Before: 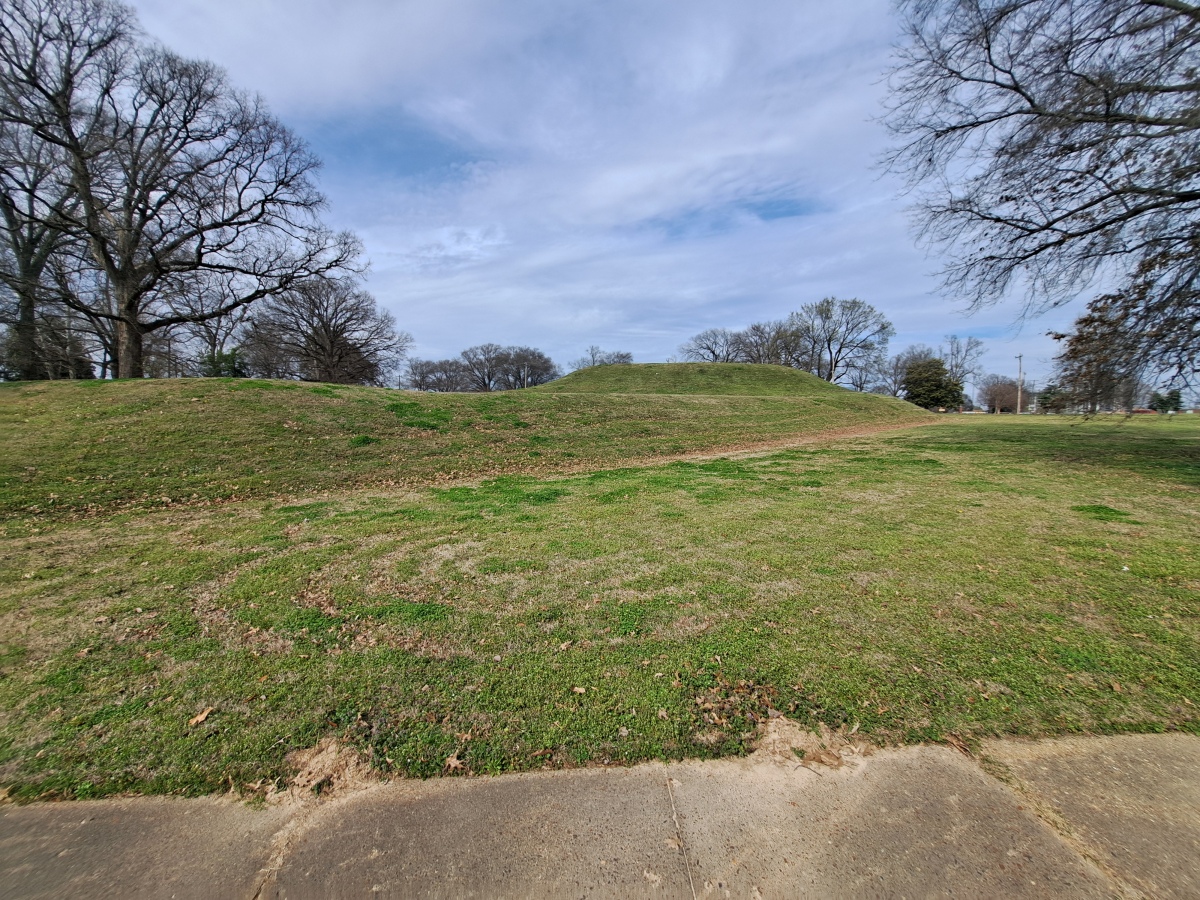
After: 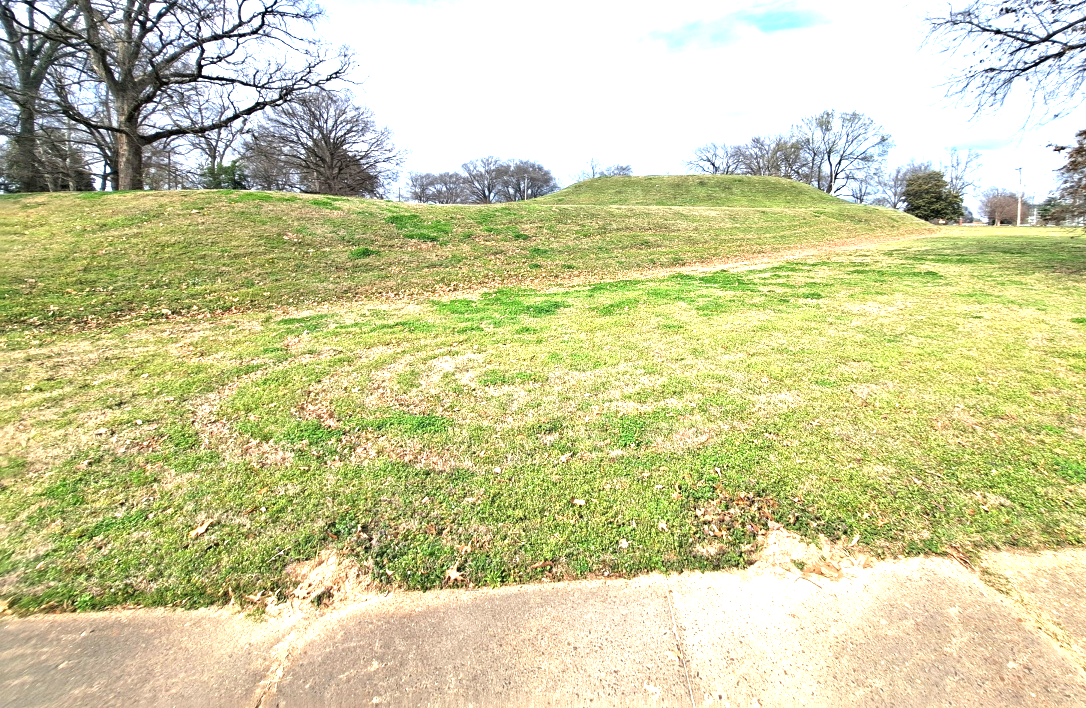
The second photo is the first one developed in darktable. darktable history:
crop: top 20.916%, right 9.437%, bottom 0.316%
exposure: black level correction 0, exposure 1.75 EV, compensate exposure bias true, compensate highlight preservation false
